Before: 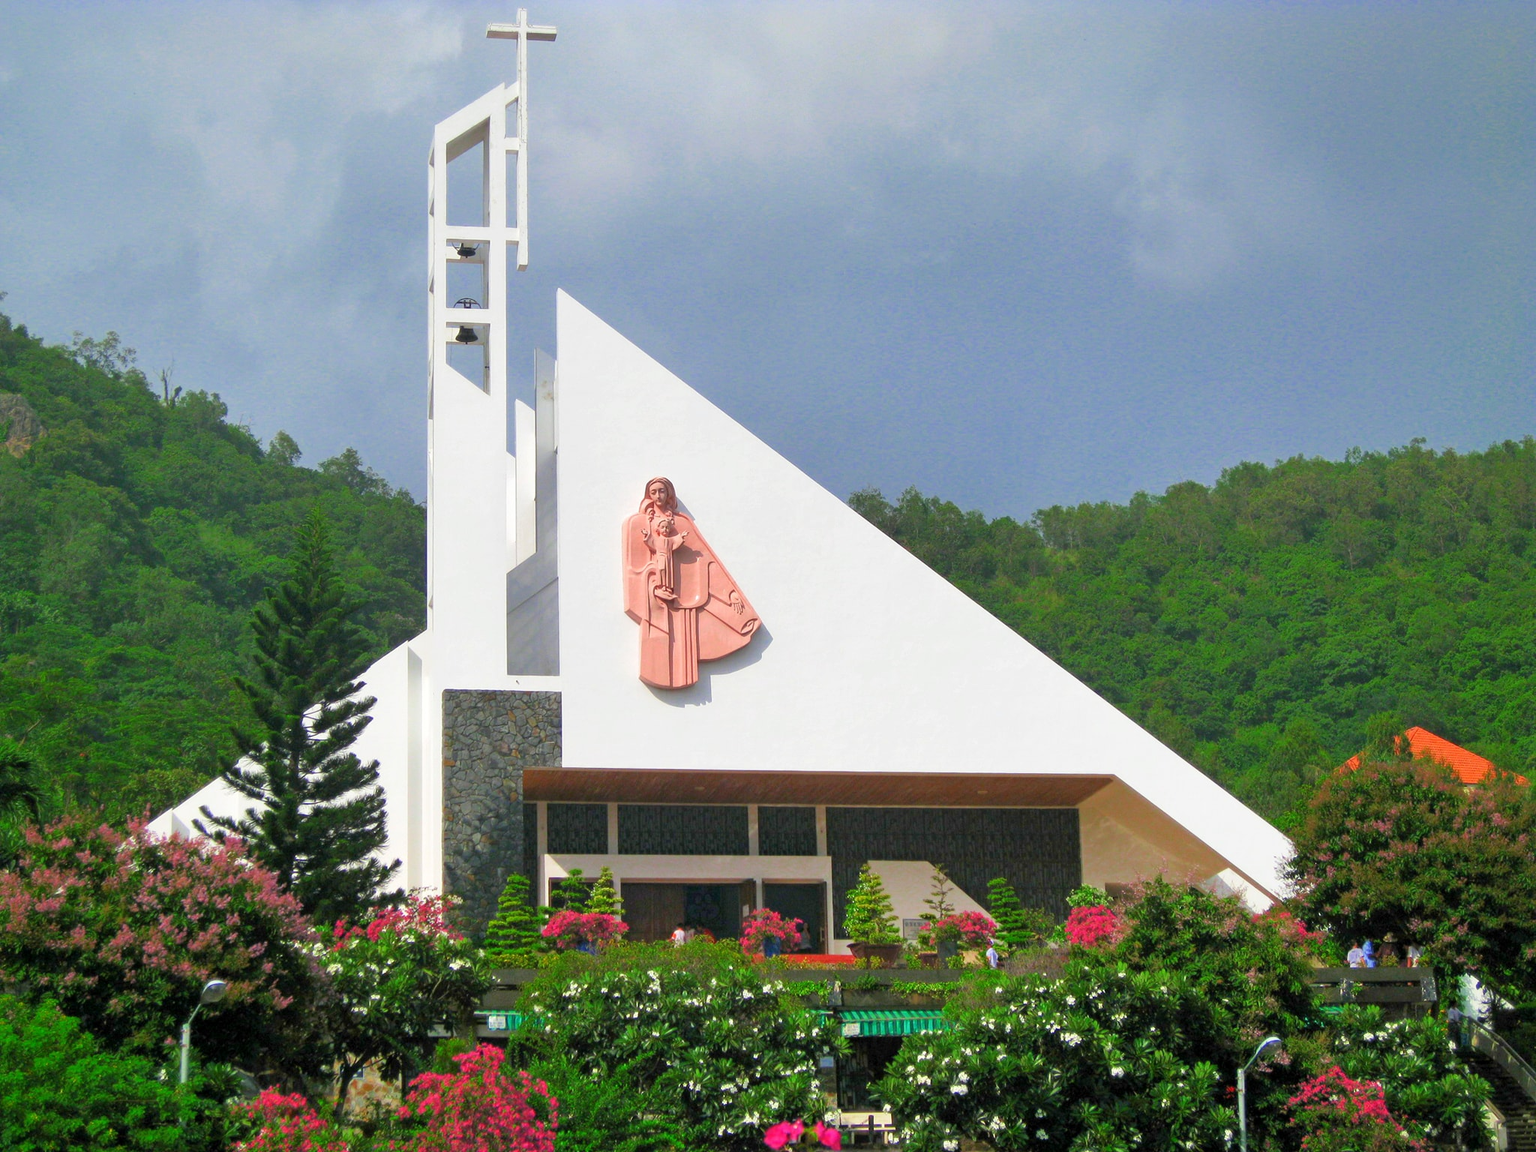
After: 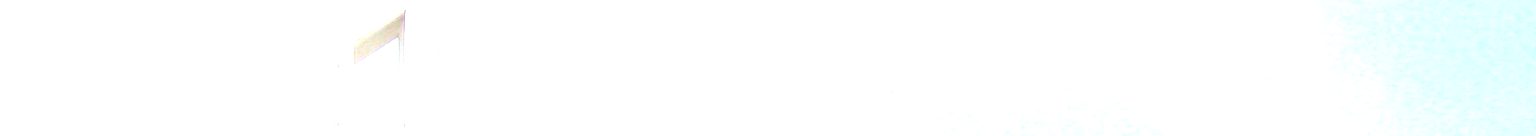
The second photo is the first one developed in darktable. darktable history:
exposure: exposure 2.003 EV, compensate highlight preservation false
crop and rotate: left 9.644%, top 9.491%, right 6.021%, bottom 80.509%
levels: levels [0, 0.492, 0.984]
